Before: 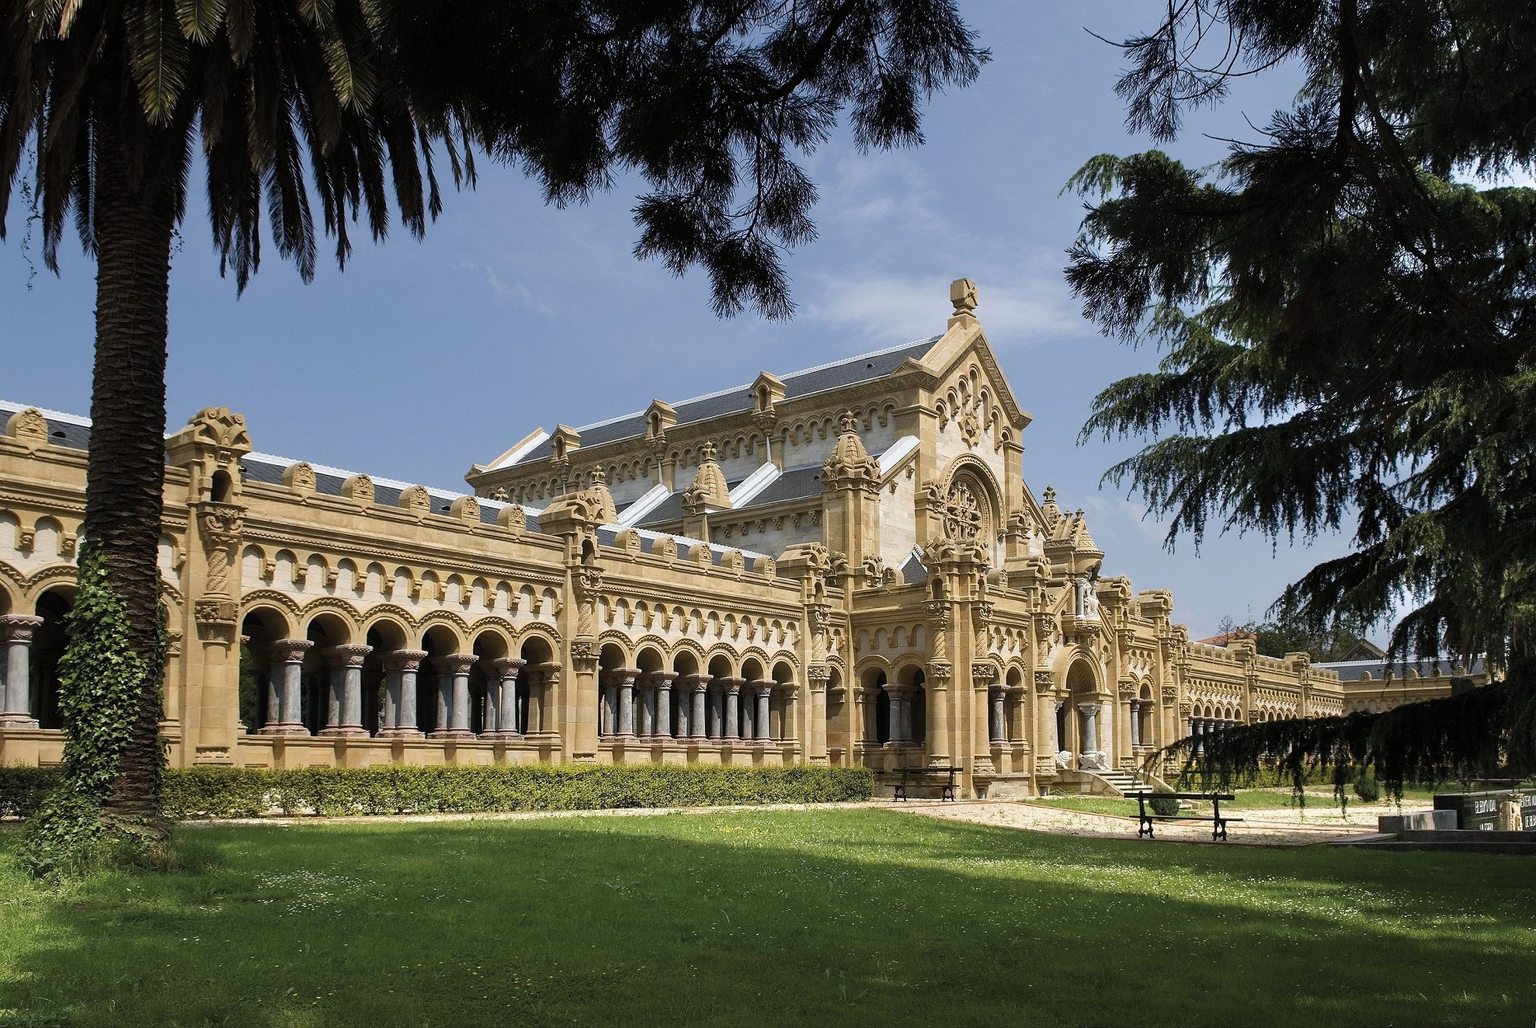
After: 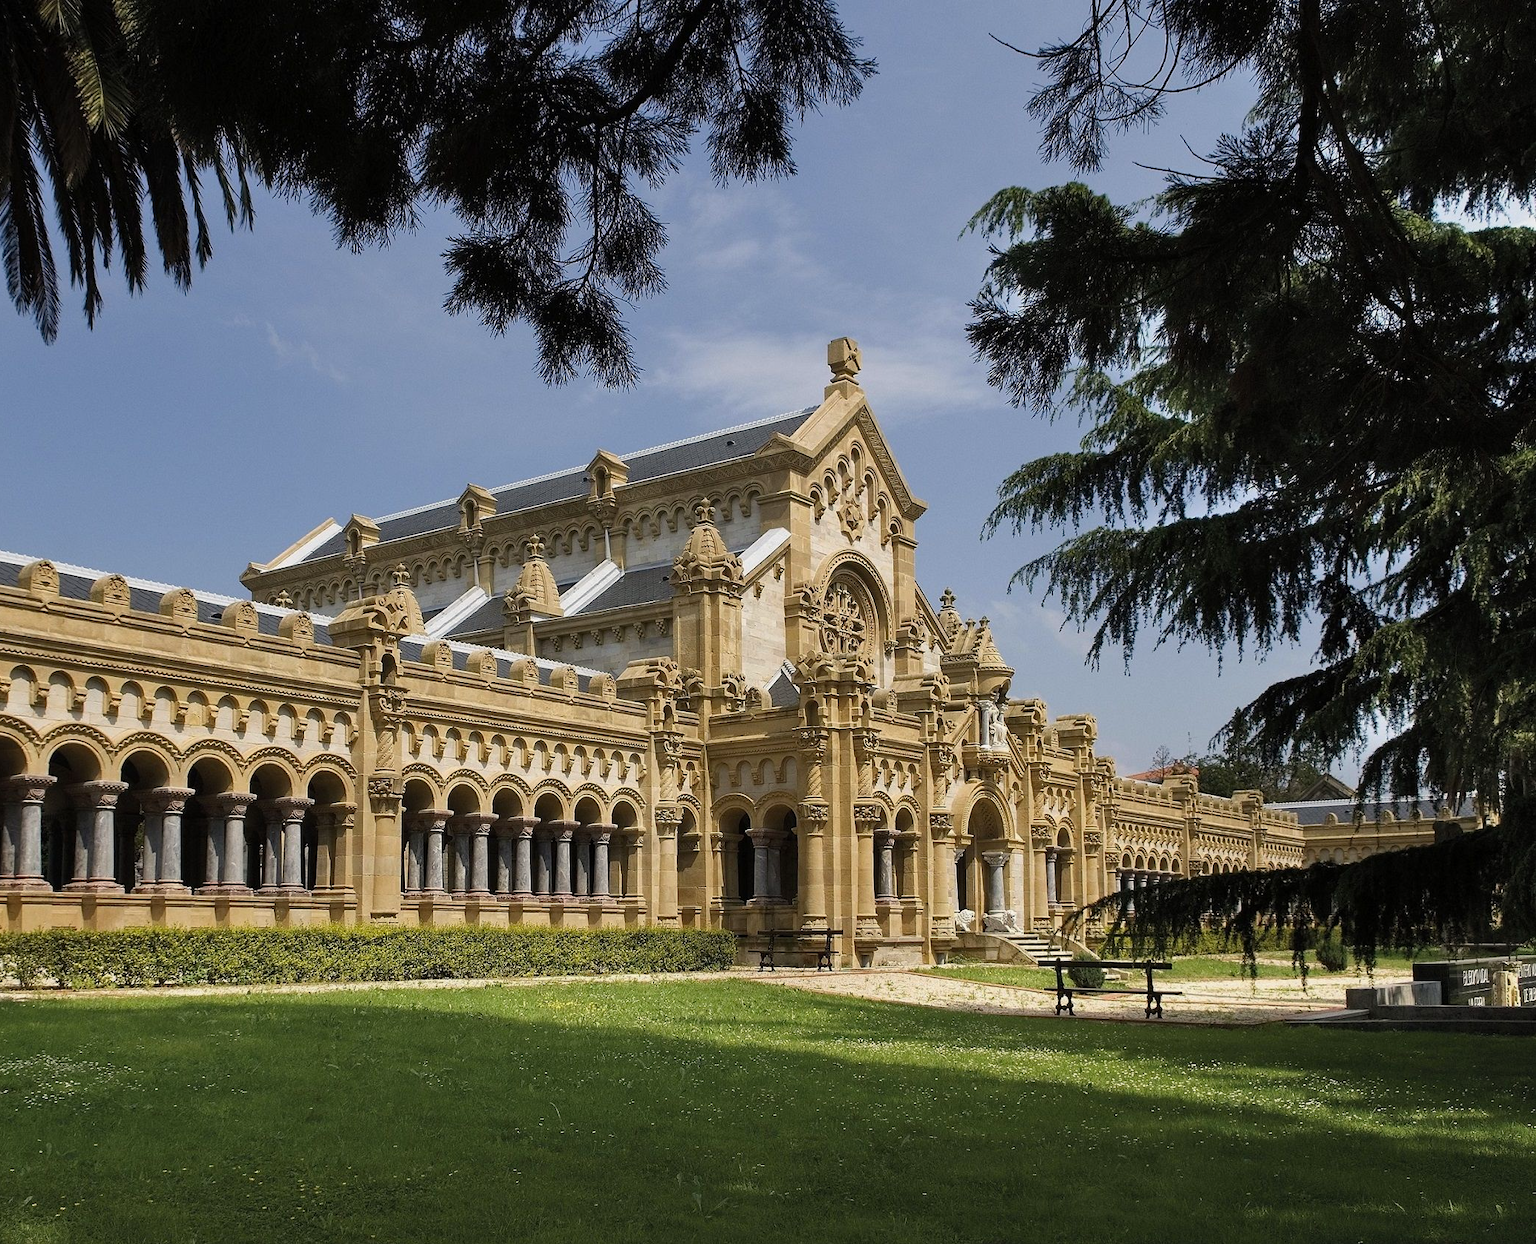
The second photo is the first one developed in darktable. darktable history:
tone equalizer: -8 EV -0.448 EV, -7 EV -0.403 EV, -6 EV -0.3 EV, -5 EV -0.262 EV, -3 EV 0.235 EV, -2 EV 0.33 EV, -1 EV 0.397 EV, +0 EV 0.437 EV, smoothing diameter 24.9%, edges refinement/feathering 10.04, preserve details guided filter
color correction: highlights a* 0.8, highlights b* 2.77, saturation 1.1
exposure: exposure -0.557 EV, compensate highlight preservation false
crop: left 17.398%, bottom 0.039%
shadows and highlights: shadows 31.69, highlights -31.3, soften with gaussian
